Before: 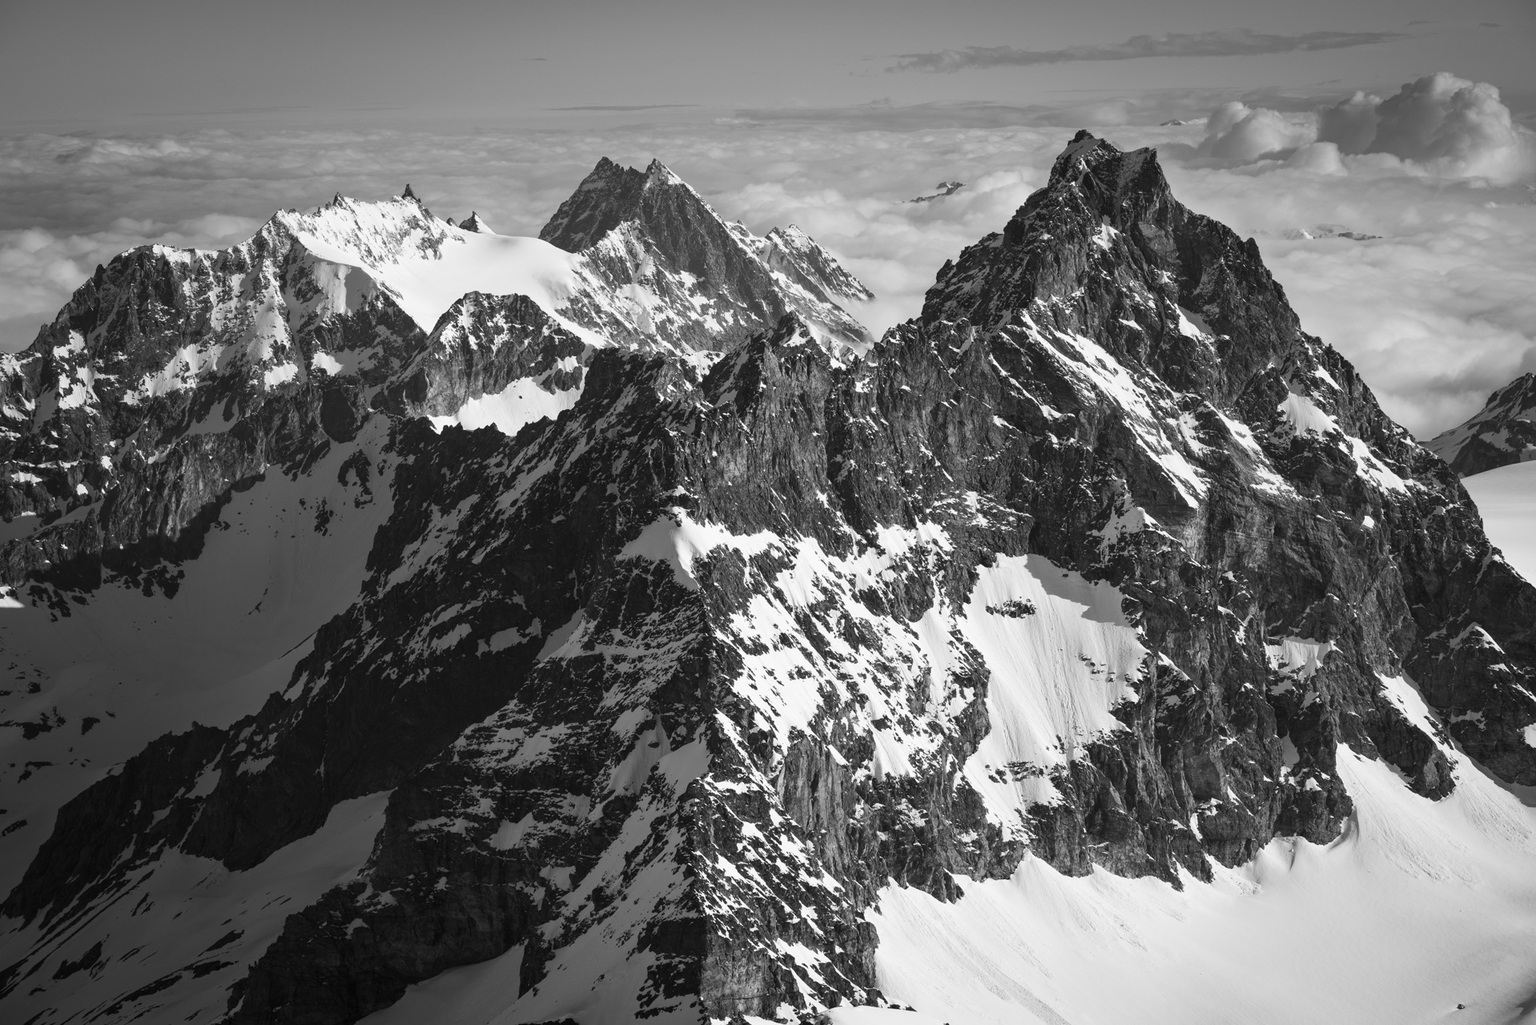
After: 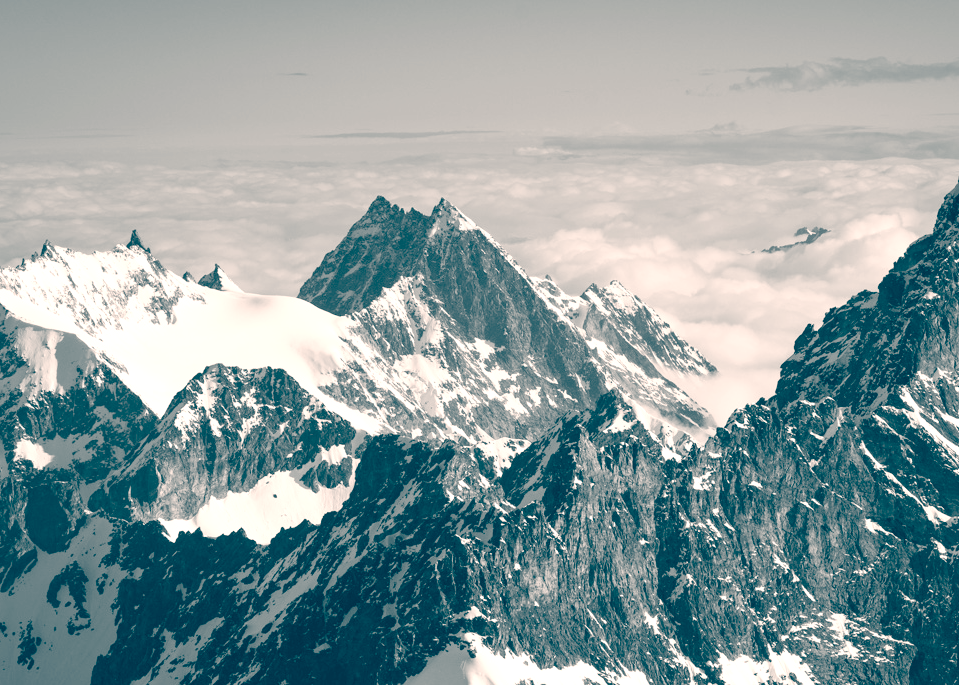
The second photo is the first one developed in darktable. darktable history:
levels: black 3.83%, white 90.64%, levels [0.044, 0.416, 0.908]
color balance: lift [1.006, 0.985, 1.002, 1.015], gamma [1, 0.953, 1.008, 1.047], gain [1.076, 1.13, 1.004, 0.87]
crop: left 19.556%, right 30.401%, bottom 46.458%
